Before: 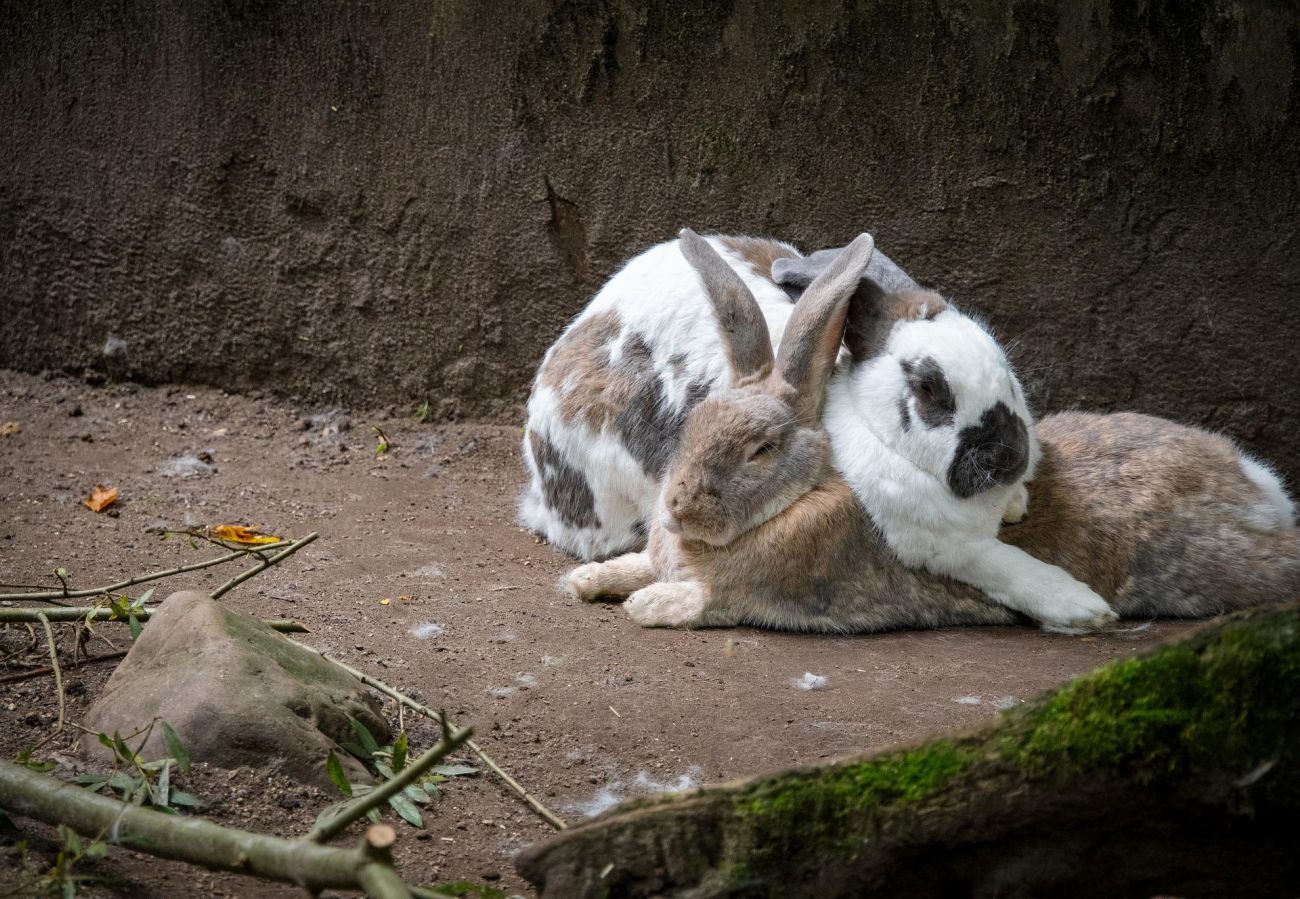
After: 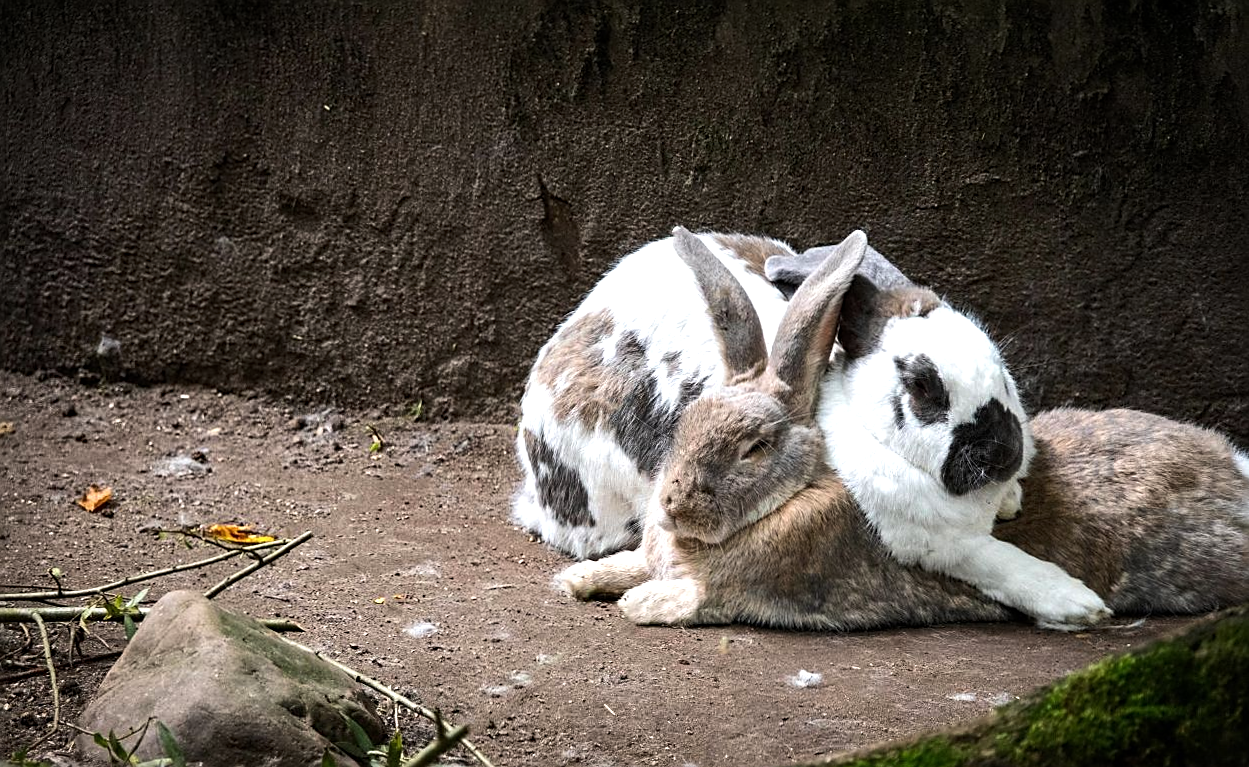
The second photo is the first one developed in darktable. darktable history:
sharpen: on, module defaults
crop and rotate: angle 0.2°, left 0.275%, right 3.127%, bottom 14.18%
tone equalizer: -8 EV -0.75 EV, -7 EV -0.7 EV, -6 EV -0.6 EV, -5 EV -0.4 EV, -3 EV 0.4 EV, -2 EV 0.6 EV, -1 EV 0.7 EV, +0 EV 0.75 EV, edges refinement/feathering 500, mask exposure compensation -1.57 EV, preserve details no
